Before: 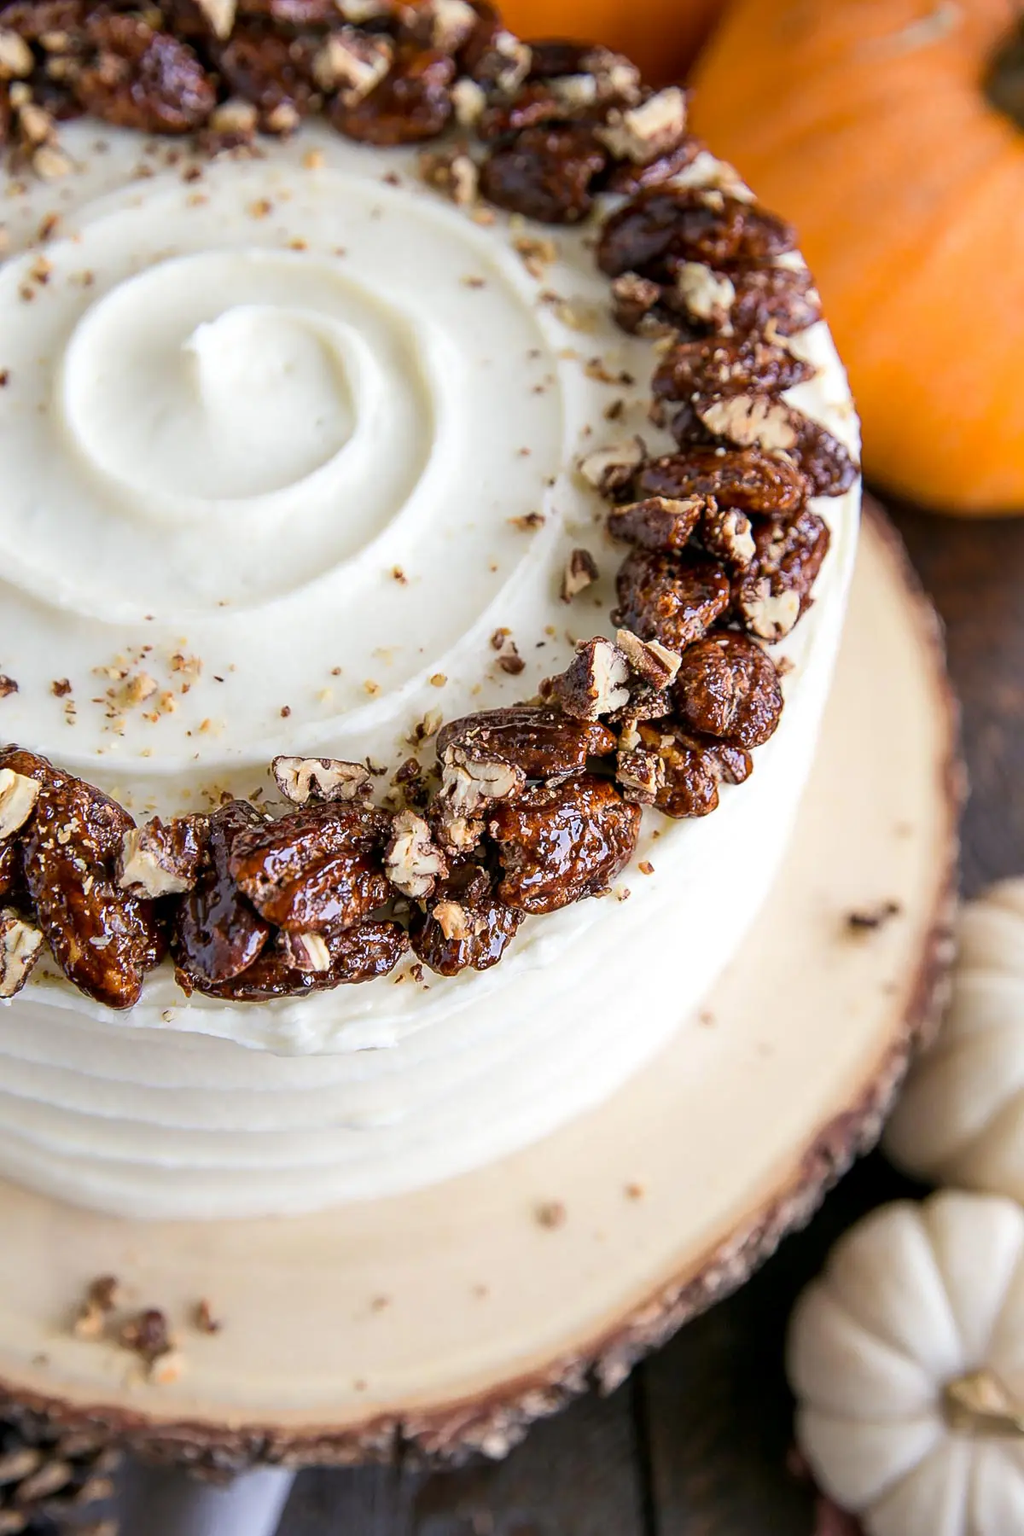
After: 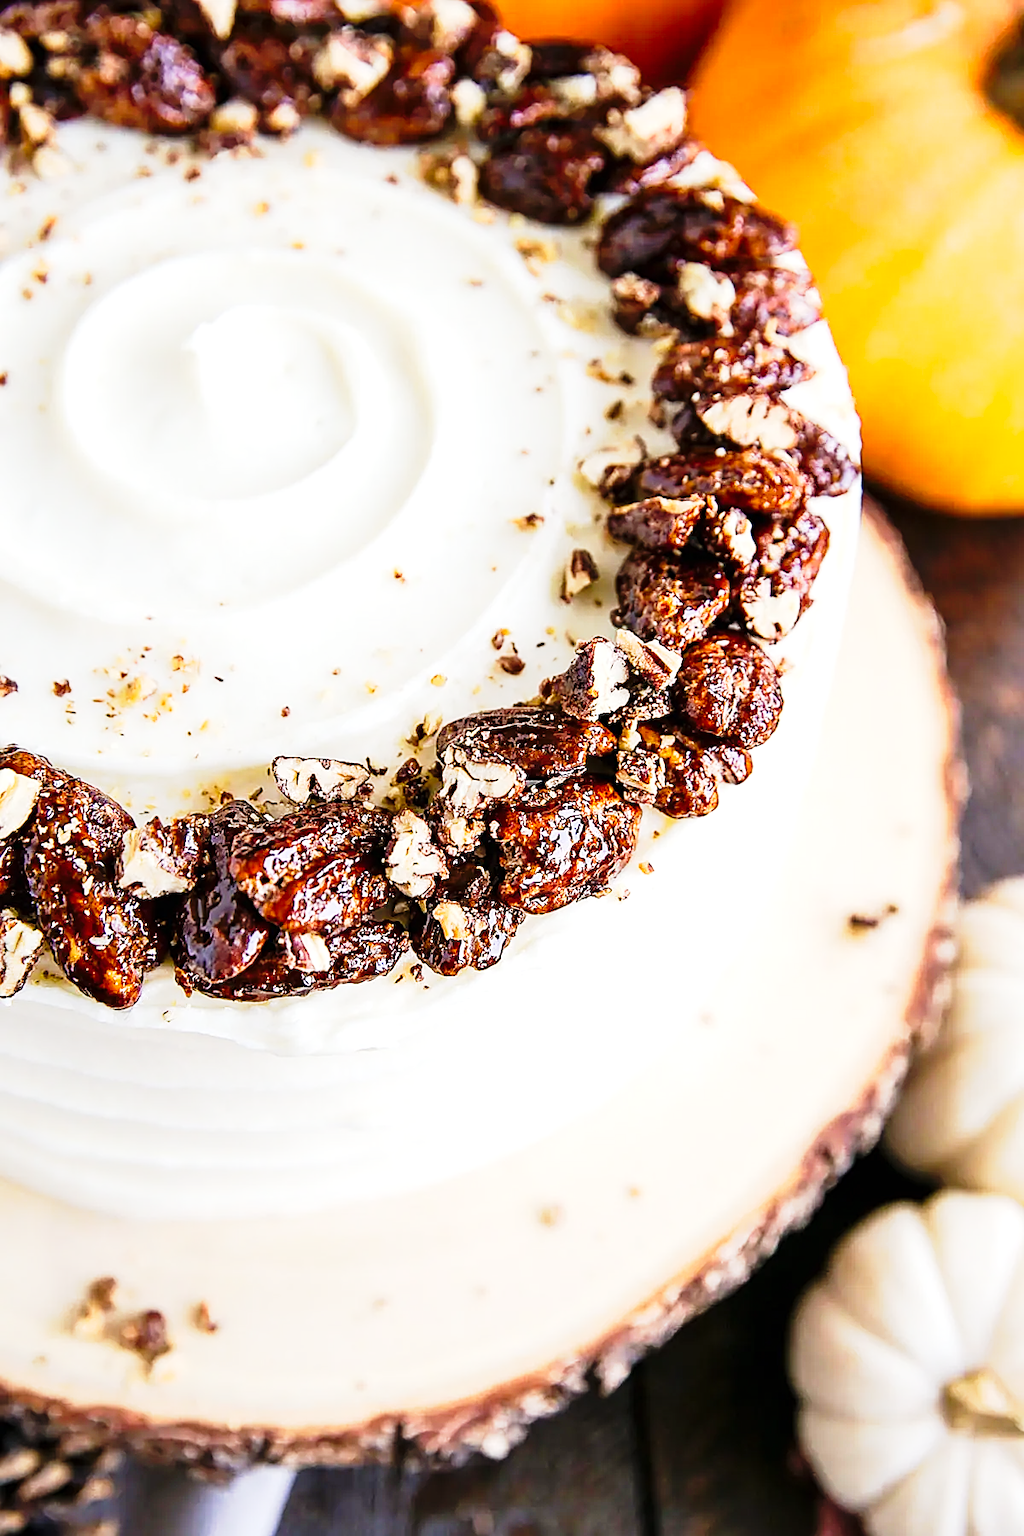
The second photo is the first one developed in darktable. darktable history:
exposure: black level correction 0, exposure 0.499 EV, compensate exposure bias true, compensate highlight preservation false
sharpen: on, module defaults
tone curve: curves: ch0 [(0, 0) (0.187, 0.12) (0.392, 0.438) (0.704, 0.86) (0.858, 0.938) (1, 0.981)]; ch1 [(0, 0) (0.402, 0.36) (0.476, 0.456) (0.498, 0.501) (0.518, 0.521) (0.58, 0.598) (0.619, 0.663) (0.692, 0.744) (1, 1)]; ch2 [(0, 0) (0.427, 0.417) (0.483, 0.481) (0.503, 0.503) (0.526, 0.53) (0.563, 0.585) (0.626, 0.703) (0.699, 0.753) (0.997, 0.858)], preserve colors none
